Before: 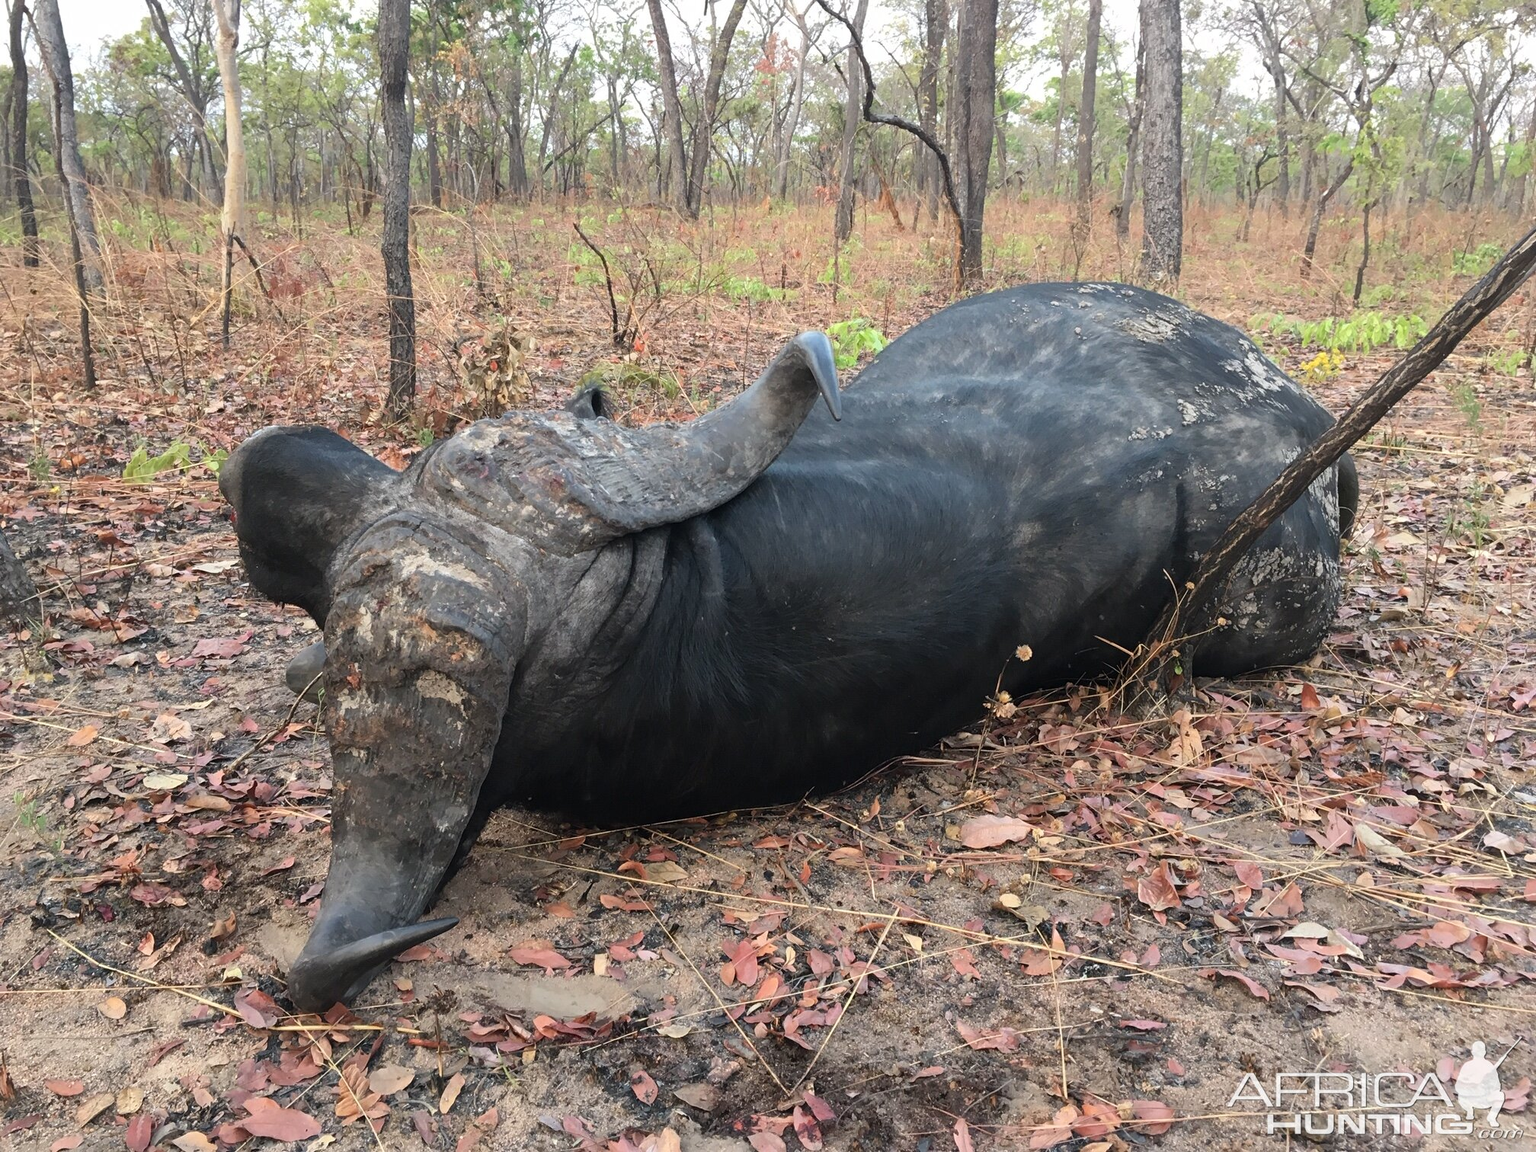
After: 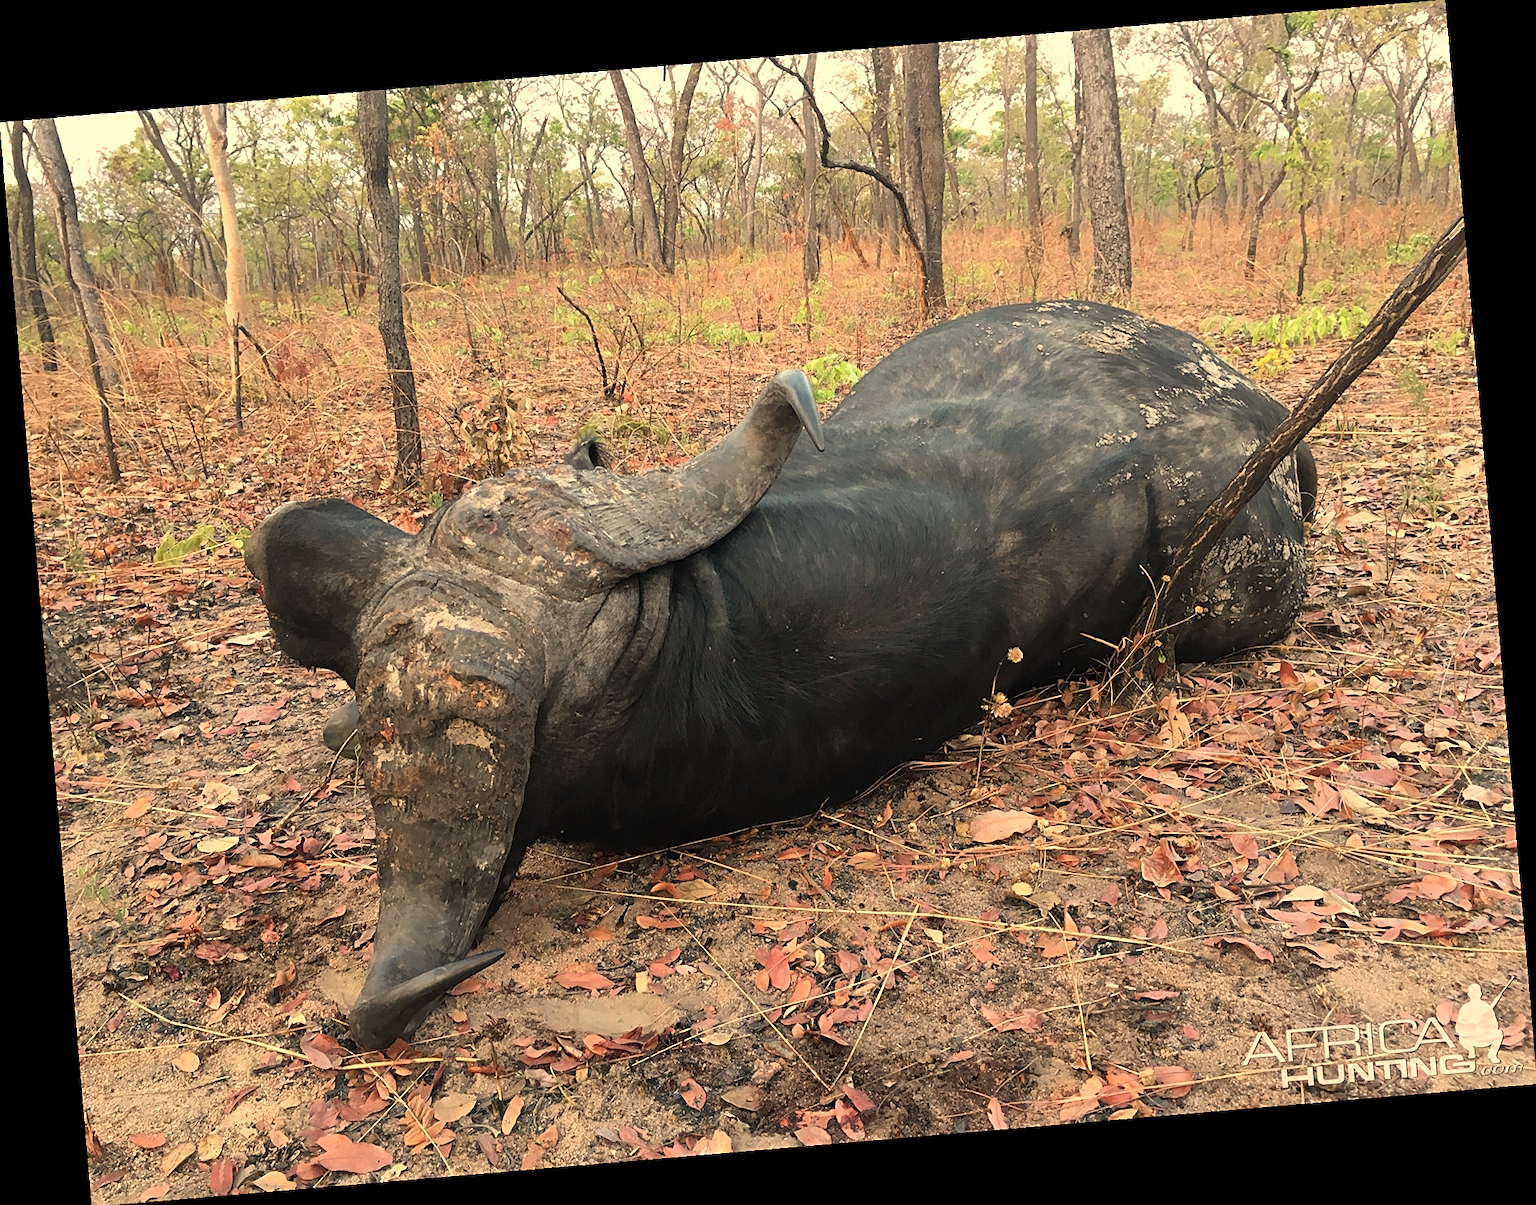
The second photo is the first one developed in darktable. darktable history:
rotate and perspective: rotation -4.86°, automatic cropping off
sharpen: on, module defaults
white balance: red 1.138, green 0.996, blue 0.812
